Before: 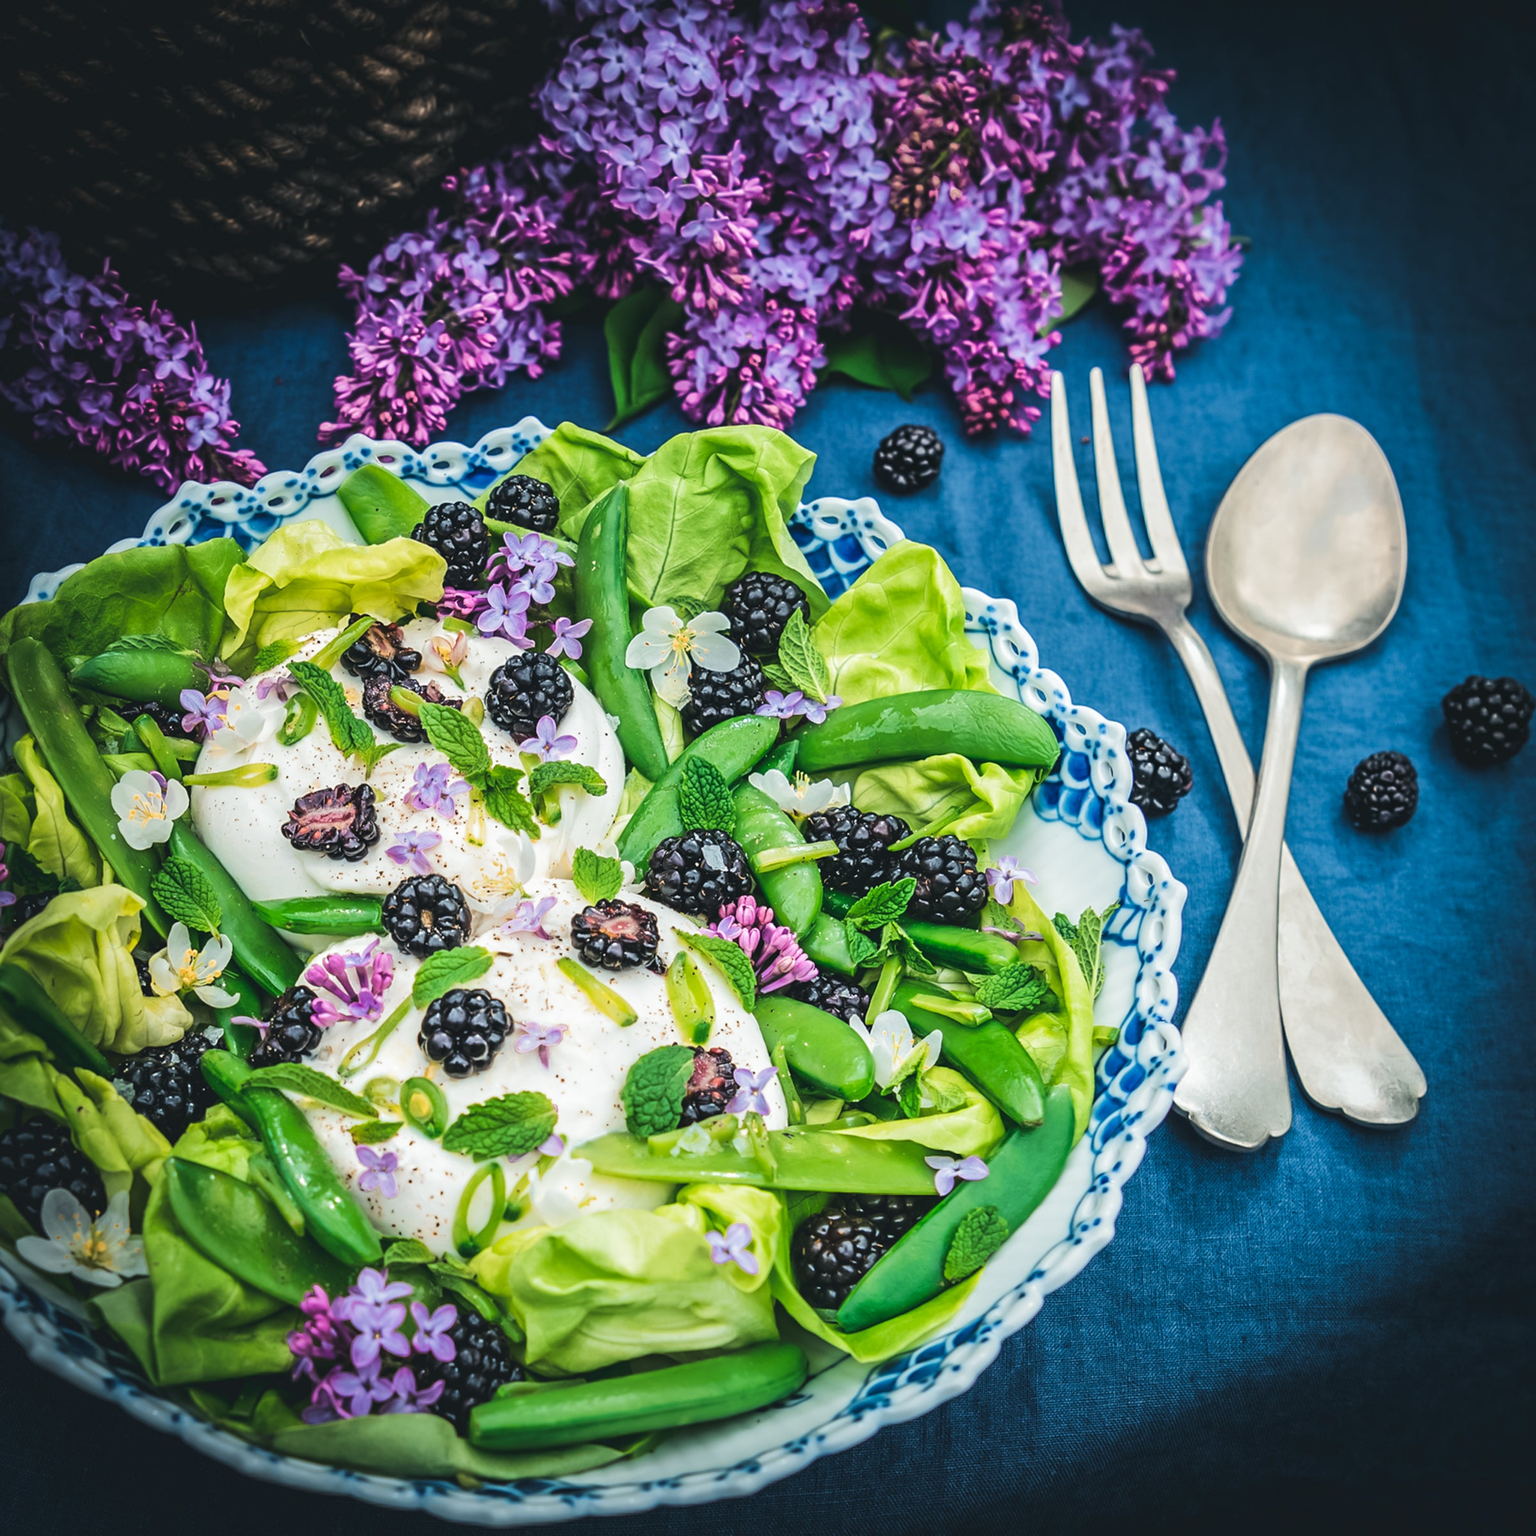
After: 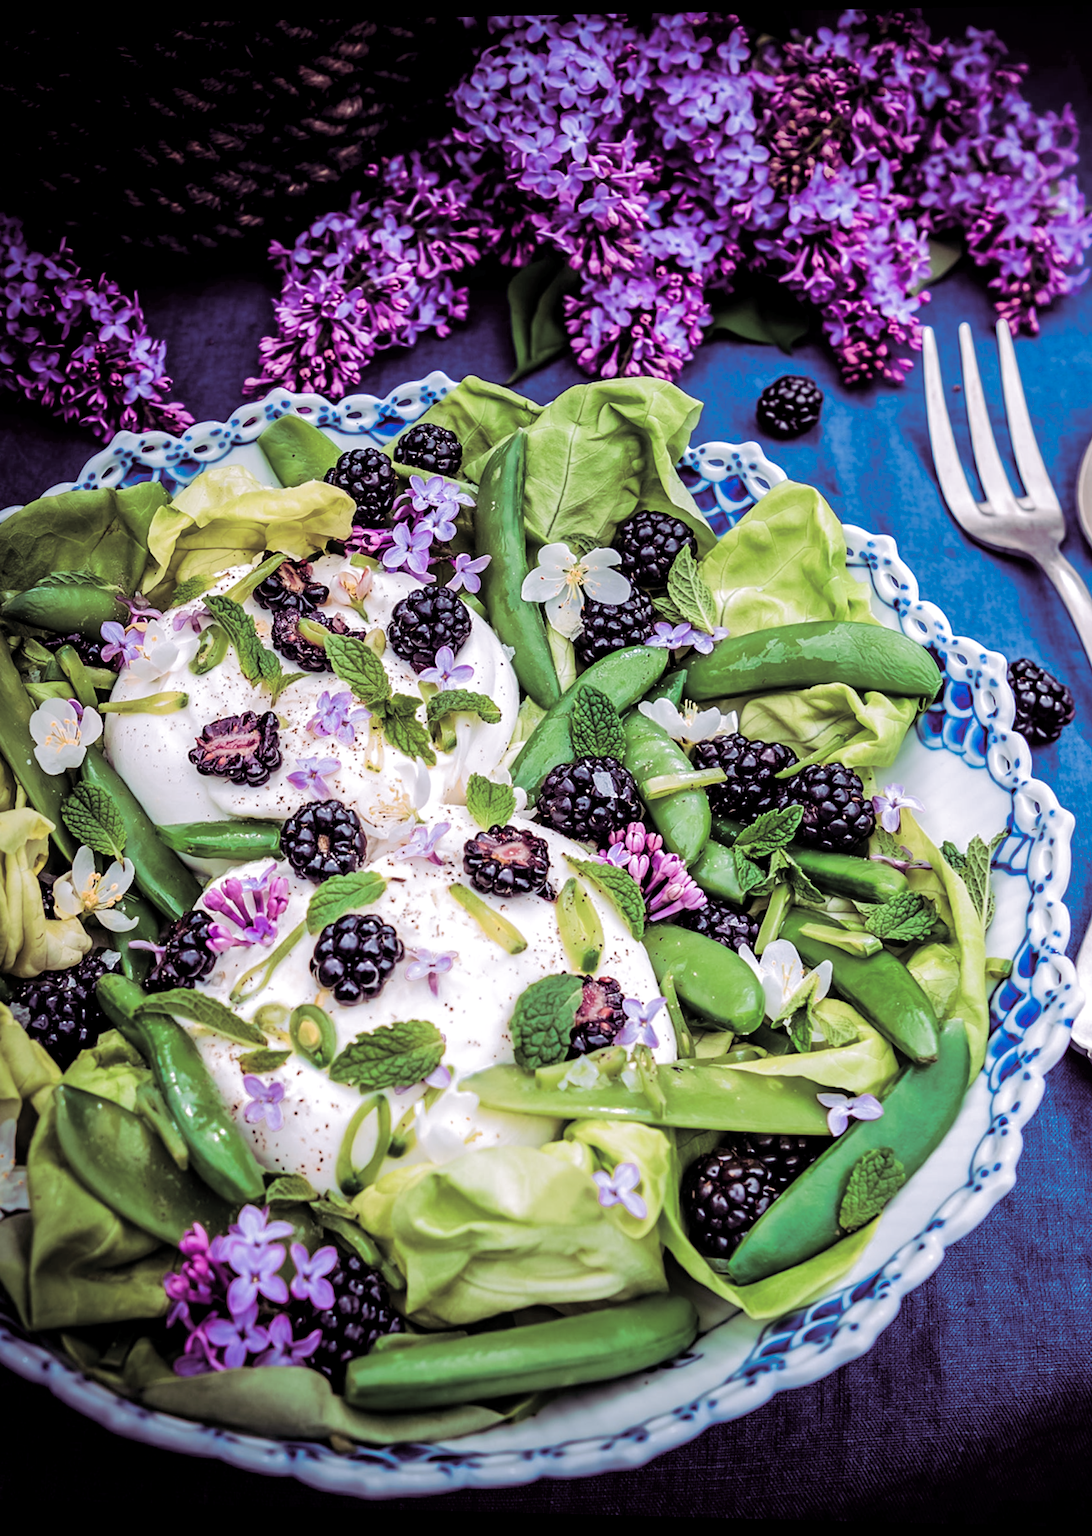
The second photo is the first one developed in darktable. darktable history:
crop and rotate: left 8.786%, right 24.548%
split-toning: shadows › hue 316.8°, shadows › saturation 0.47, highlights › hue 201.6°, highlights › saturation 0, balance -41.97, compress 28.01%
white balance: red 1.066, blue 1.119
exposure: black level correction 0.016, exposure -0.009 EV, compensate highlight preservation false
color balance rgb: perceptual saturation grading › global saturation 20%, perceptual saturation grading › highlights -50%, perceptual saturation grading › shadows 30%
rotate and perspective: rotation 0.128°, lens shift (vertical) -0.181, lens shift (horizontal) -0.044, shear 0.001, automatic cropping off
tone curve: curves: ch0 [(0, 0) (0.003, 0.013) (0.011, 0.018) (0.025, 0.027) (0.044, 0.045) (0.069, 0.068) (0.1, 0.096) (0.136, 0.13) (0.177, 0.168) (0.224, 0.217) (0.277, 0.277) (0.335, 0.338) (0.399, 0.401) (0.468, 0.473) (0.543, 0.544) (0.623, 0.621) (0.709, 0.7) (0.801, 0.781) (0.898, 0.869) (1, 1)], preserve colors none
